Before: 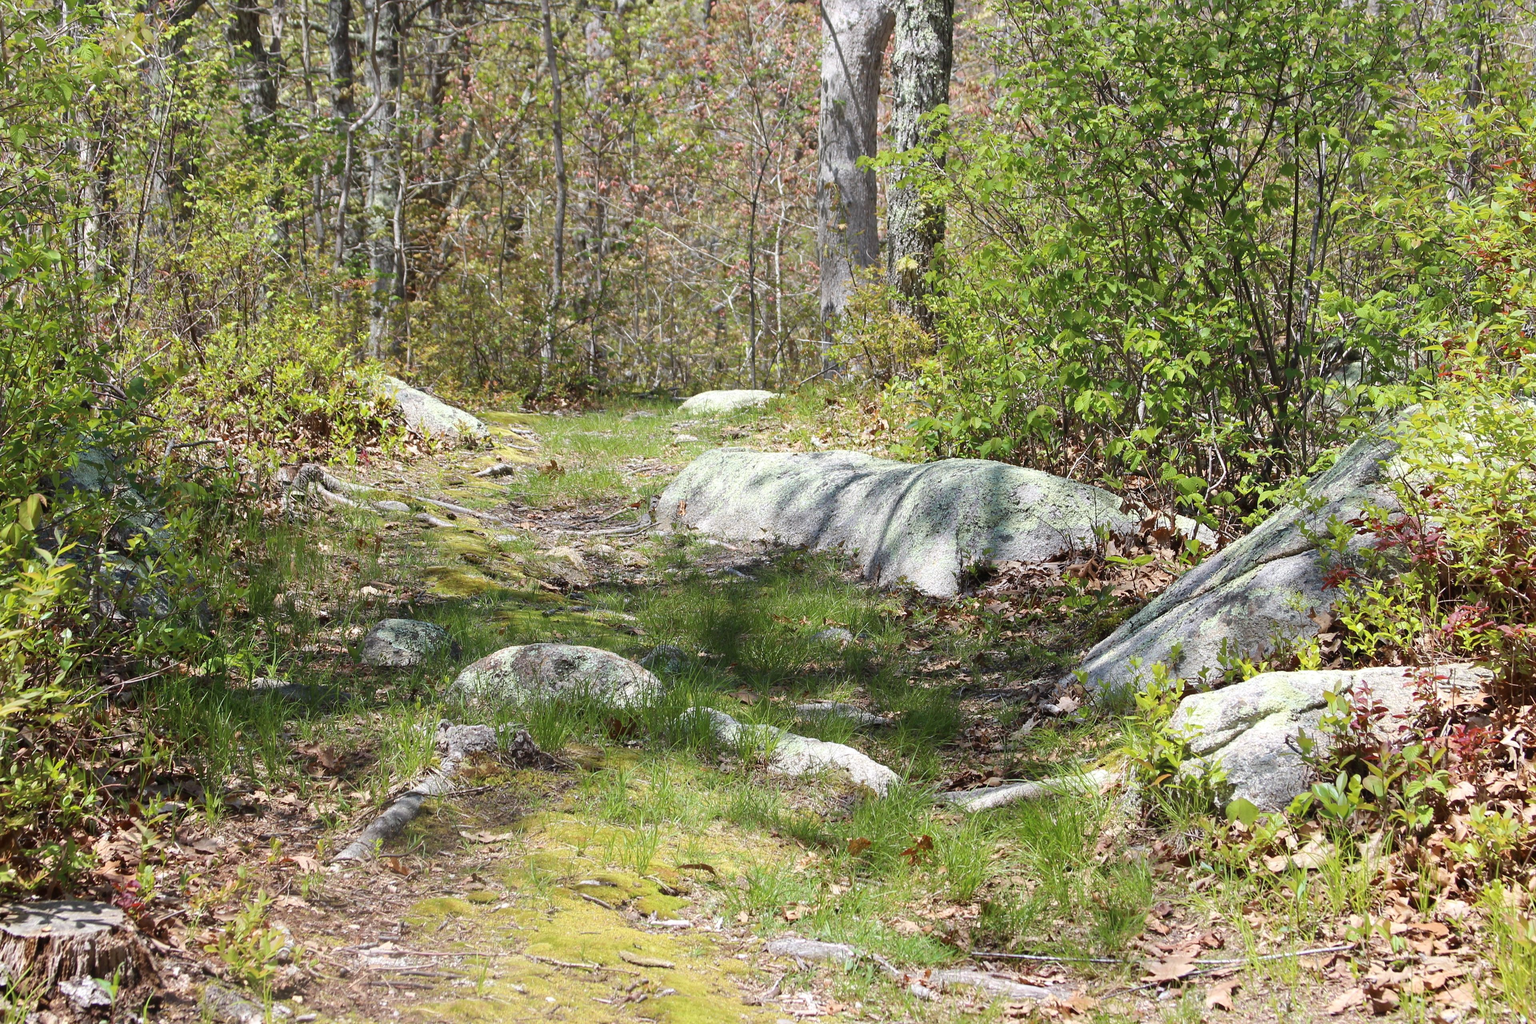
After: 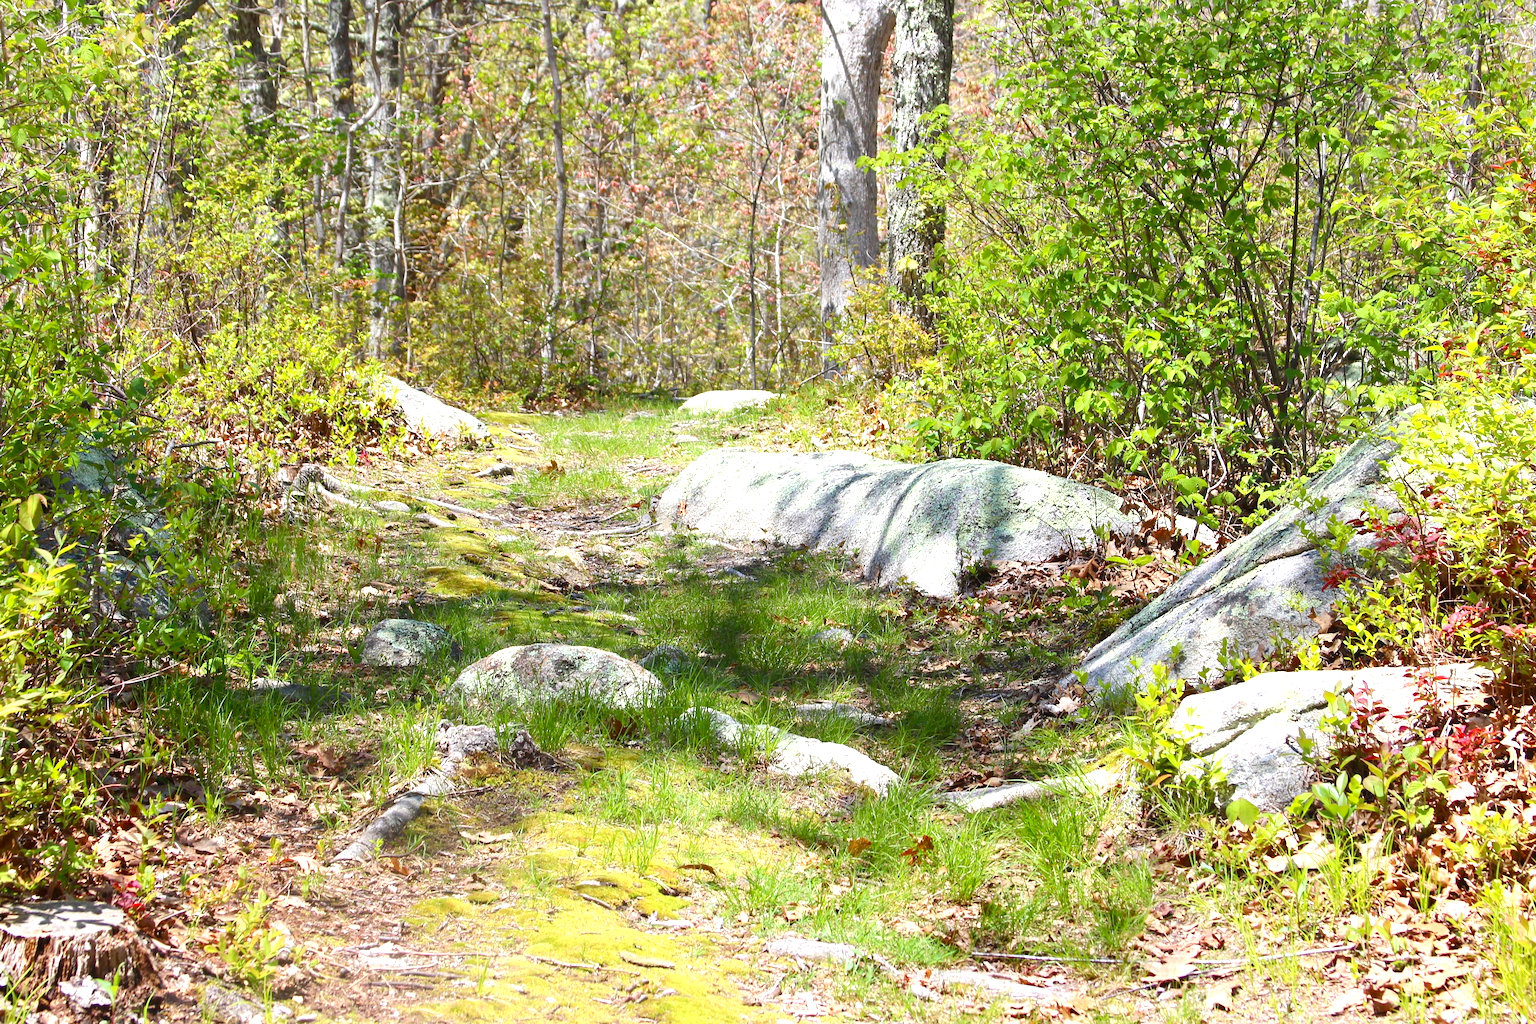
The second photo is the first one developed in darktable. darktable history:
contrast brightness saturation: contrast 0.079, saturation 0.203
color balance rgb: perceptual saturation grading › global saturation 15.52%, perceptual saturation grading › highlights -19.52%, perceptual saturation grading › shadows 19.217%
exposure: black level correction 0, exposure 0.693 EV, compensate exposure bias true, compensate highlight preservation false
